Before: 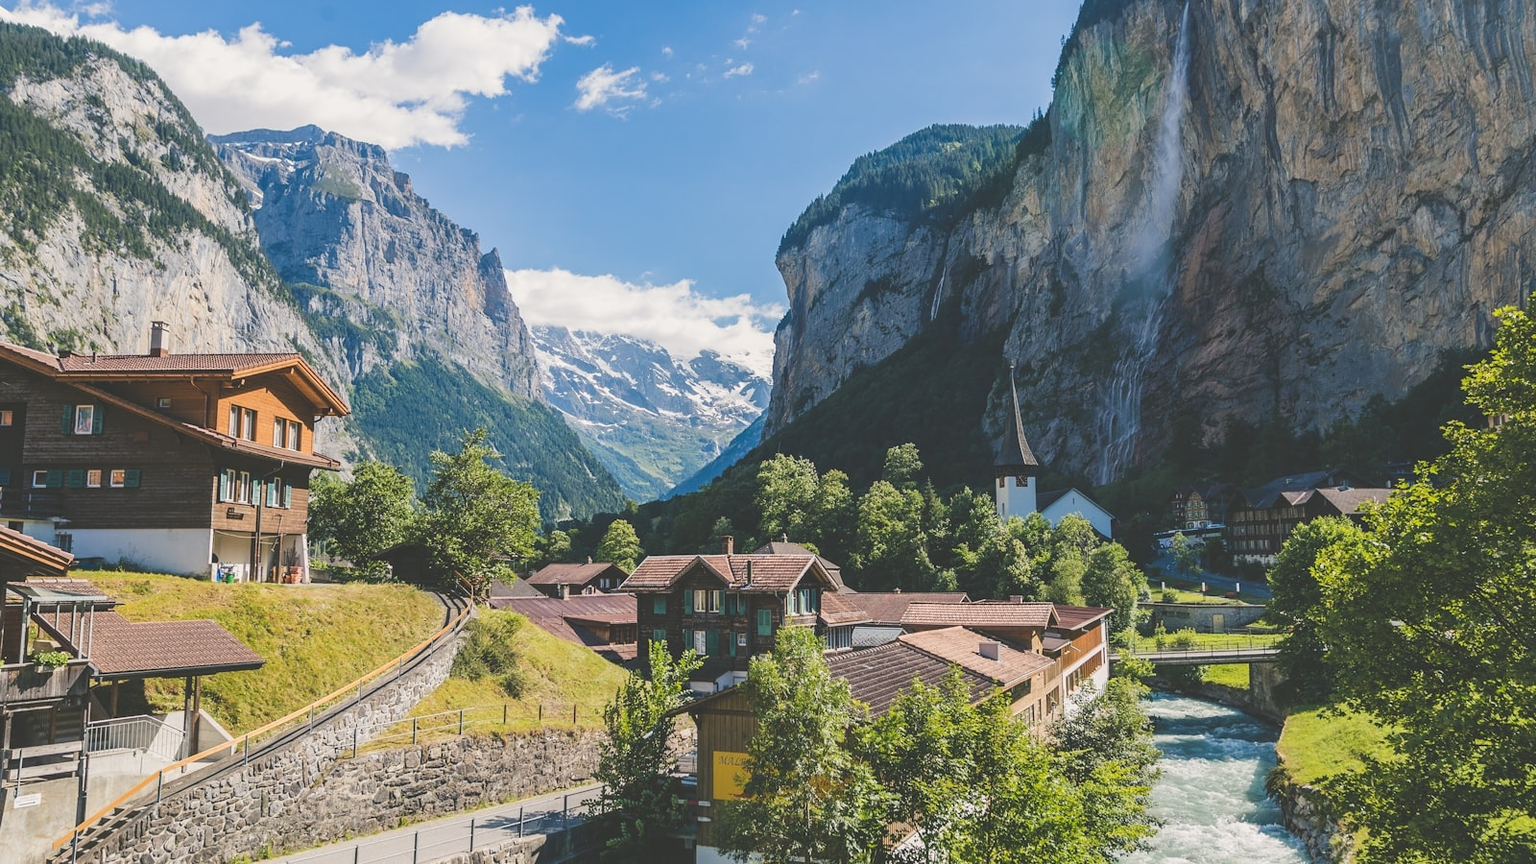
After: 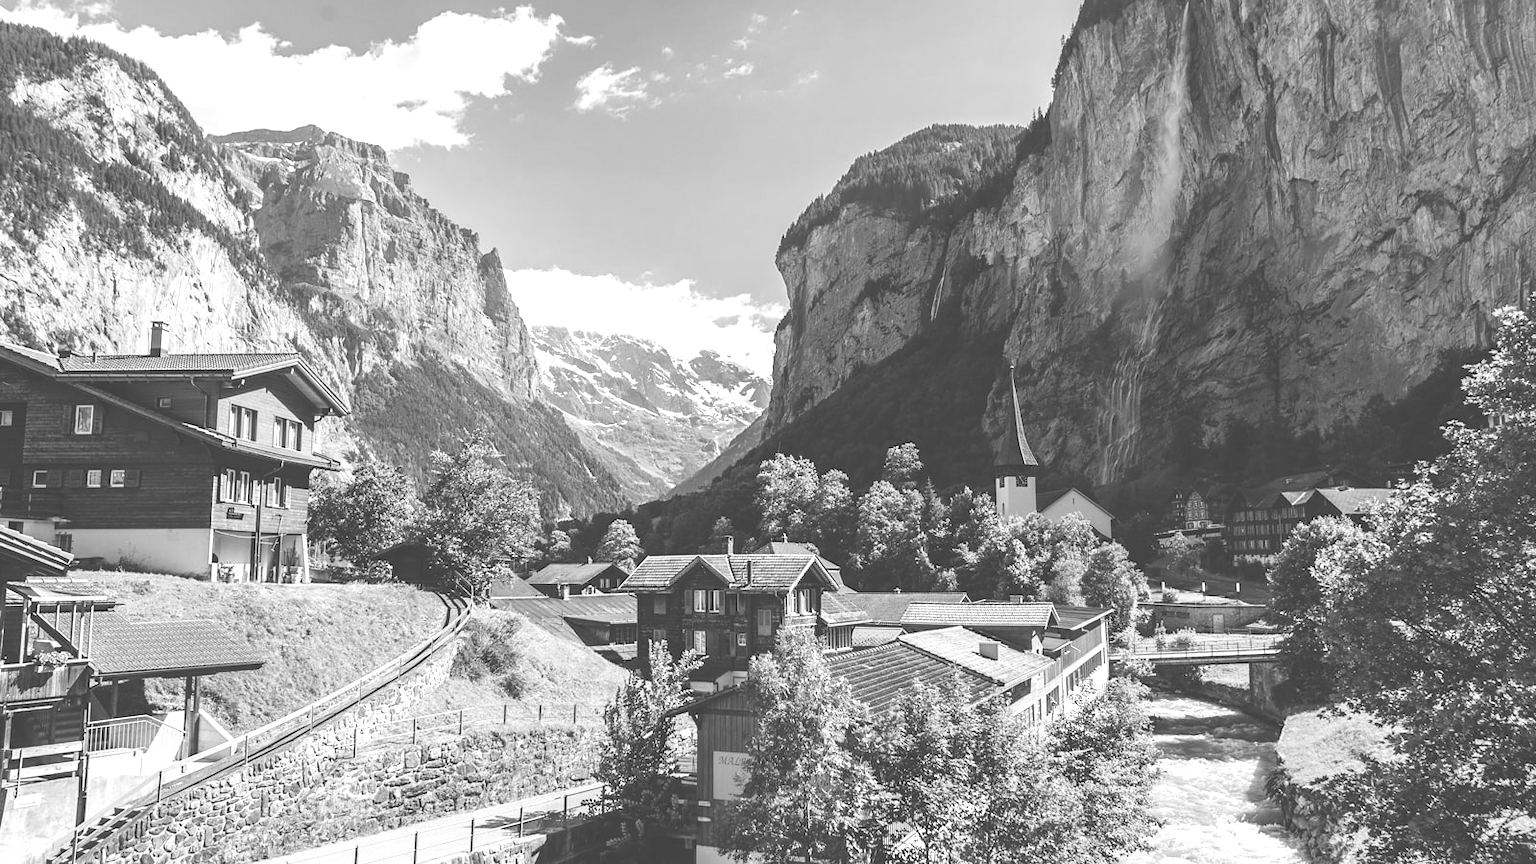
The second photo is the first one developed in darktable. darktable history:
exposure: exposure 0.722 EV, compensate highlight preservation false
contrast brightness saturation: saturation -0.05
monochrome: on, module defaults
